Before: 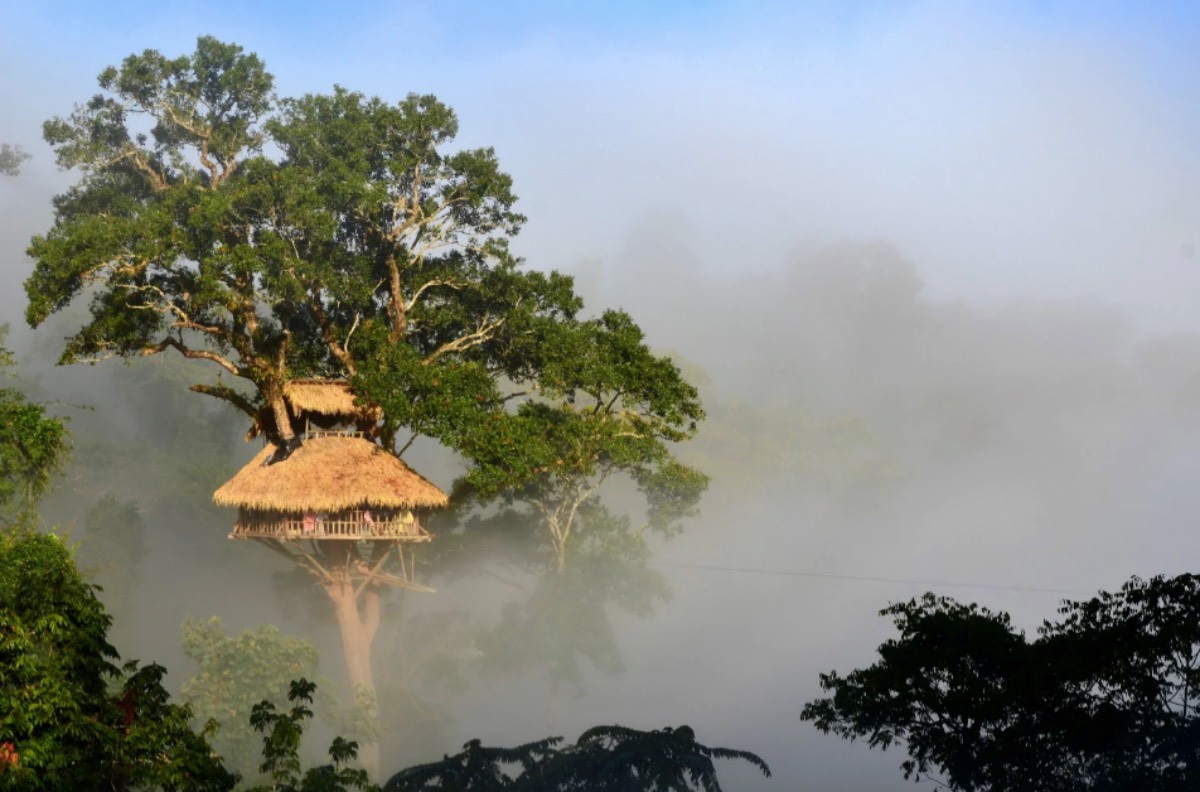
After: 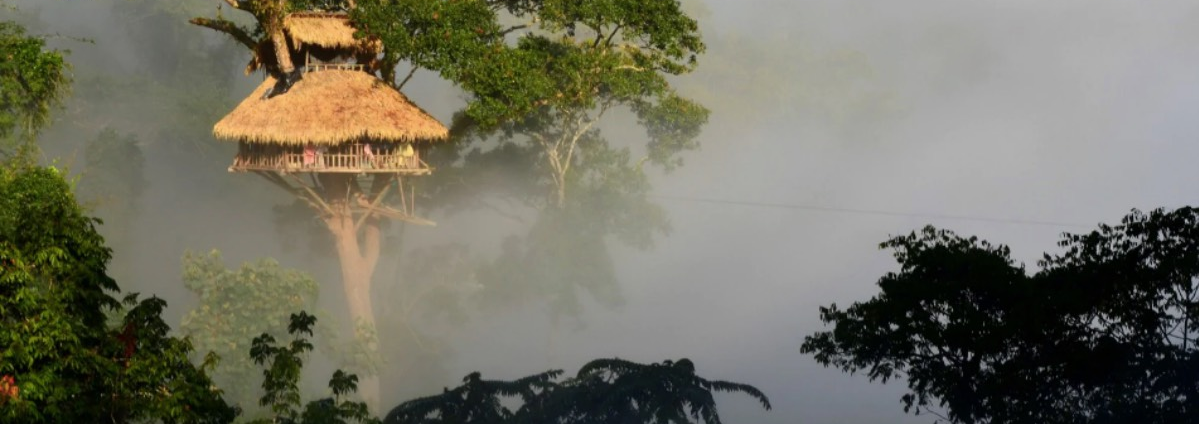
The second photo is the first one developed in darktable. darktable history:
crop and rotate: top 46.353%, right 0.035%
